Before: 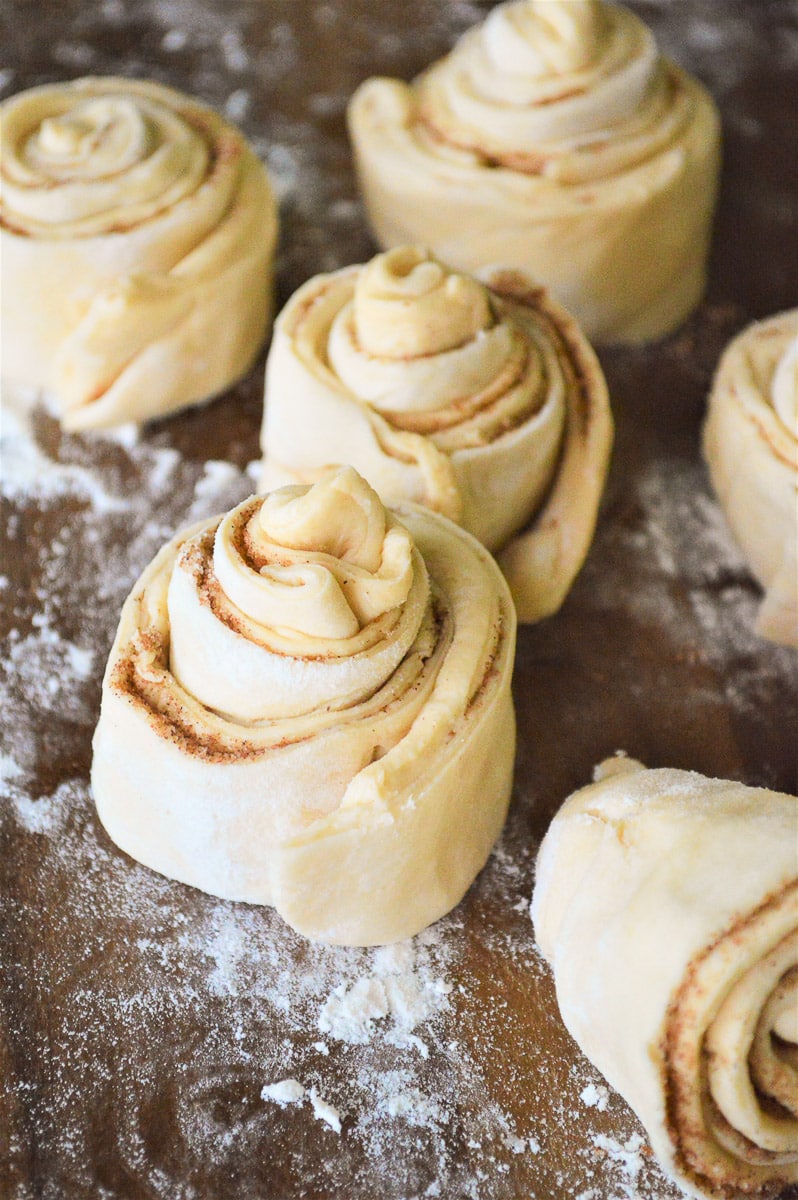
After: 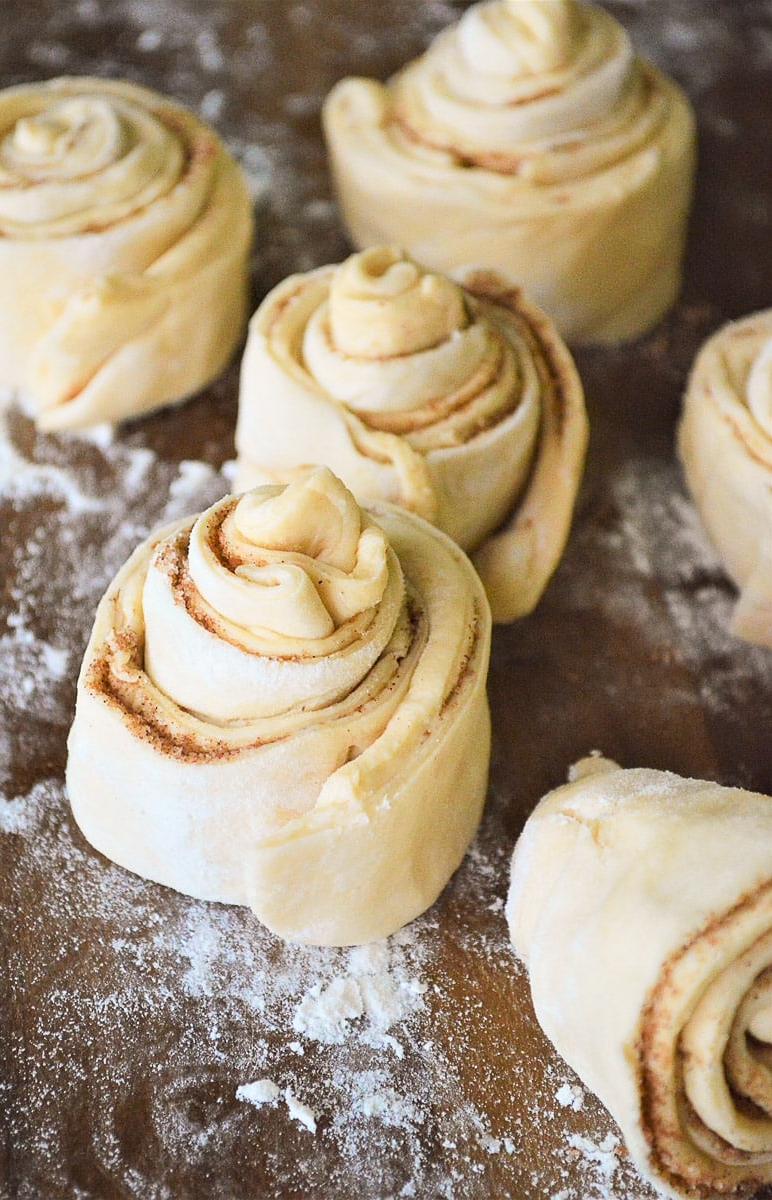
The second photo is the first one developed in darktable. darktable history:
crop and rotate: left 3.238%
sharpen: radius 1.272, amount 0.305, threshold 0
